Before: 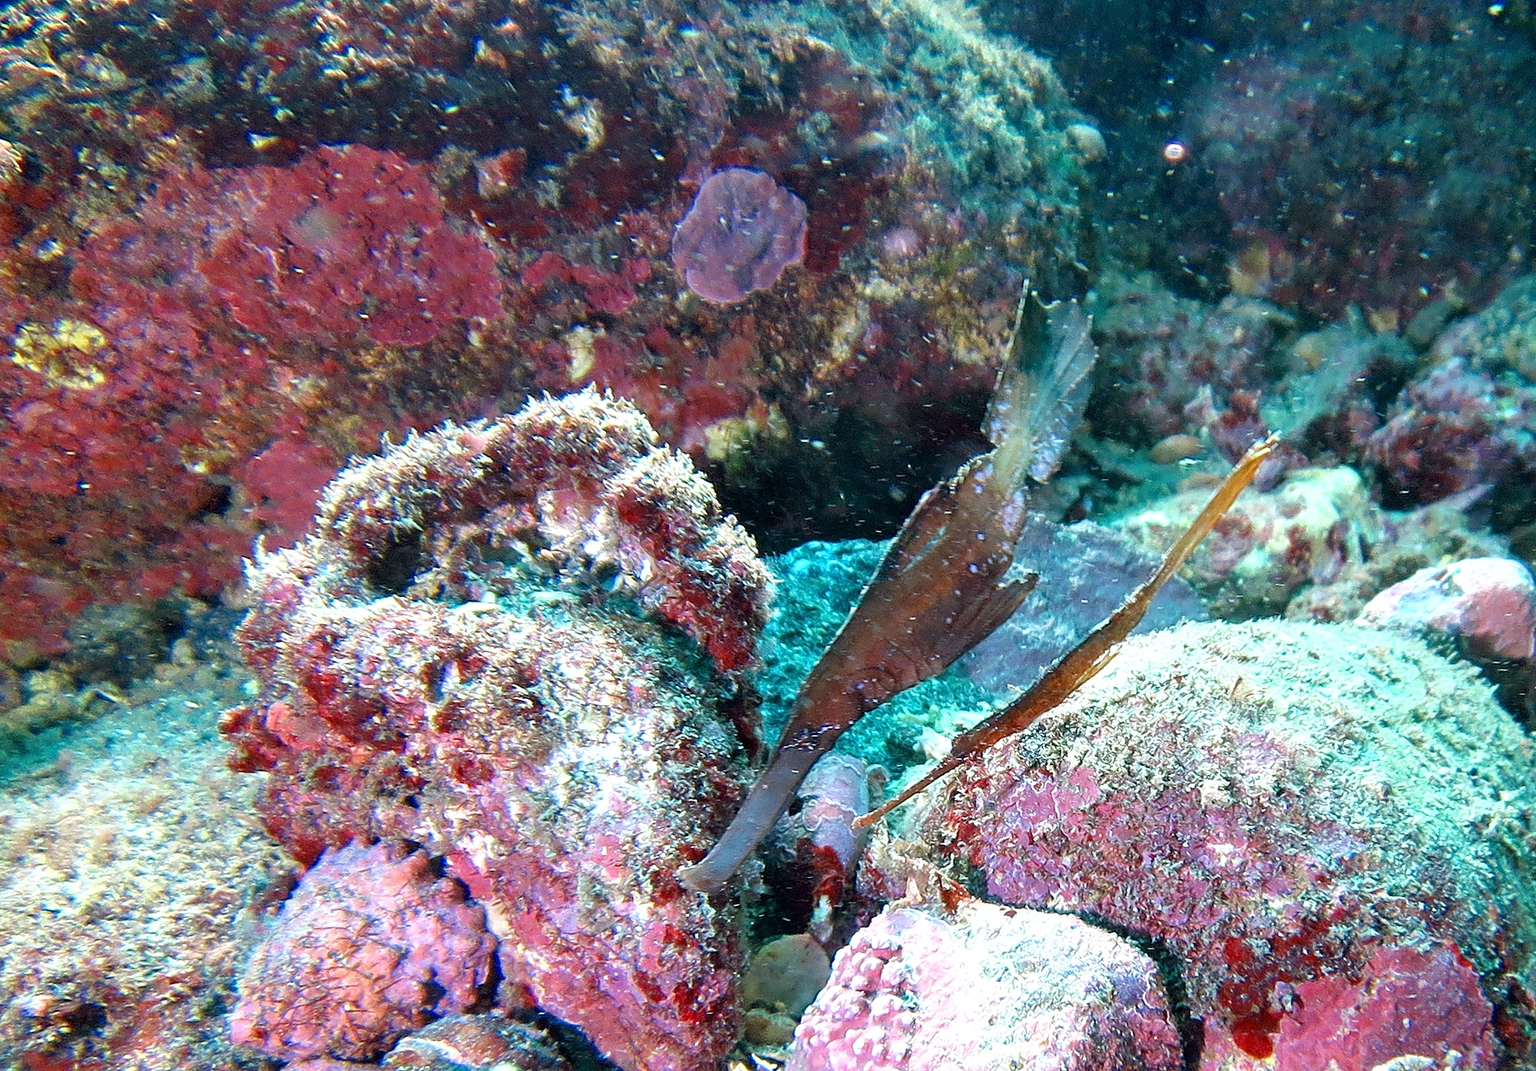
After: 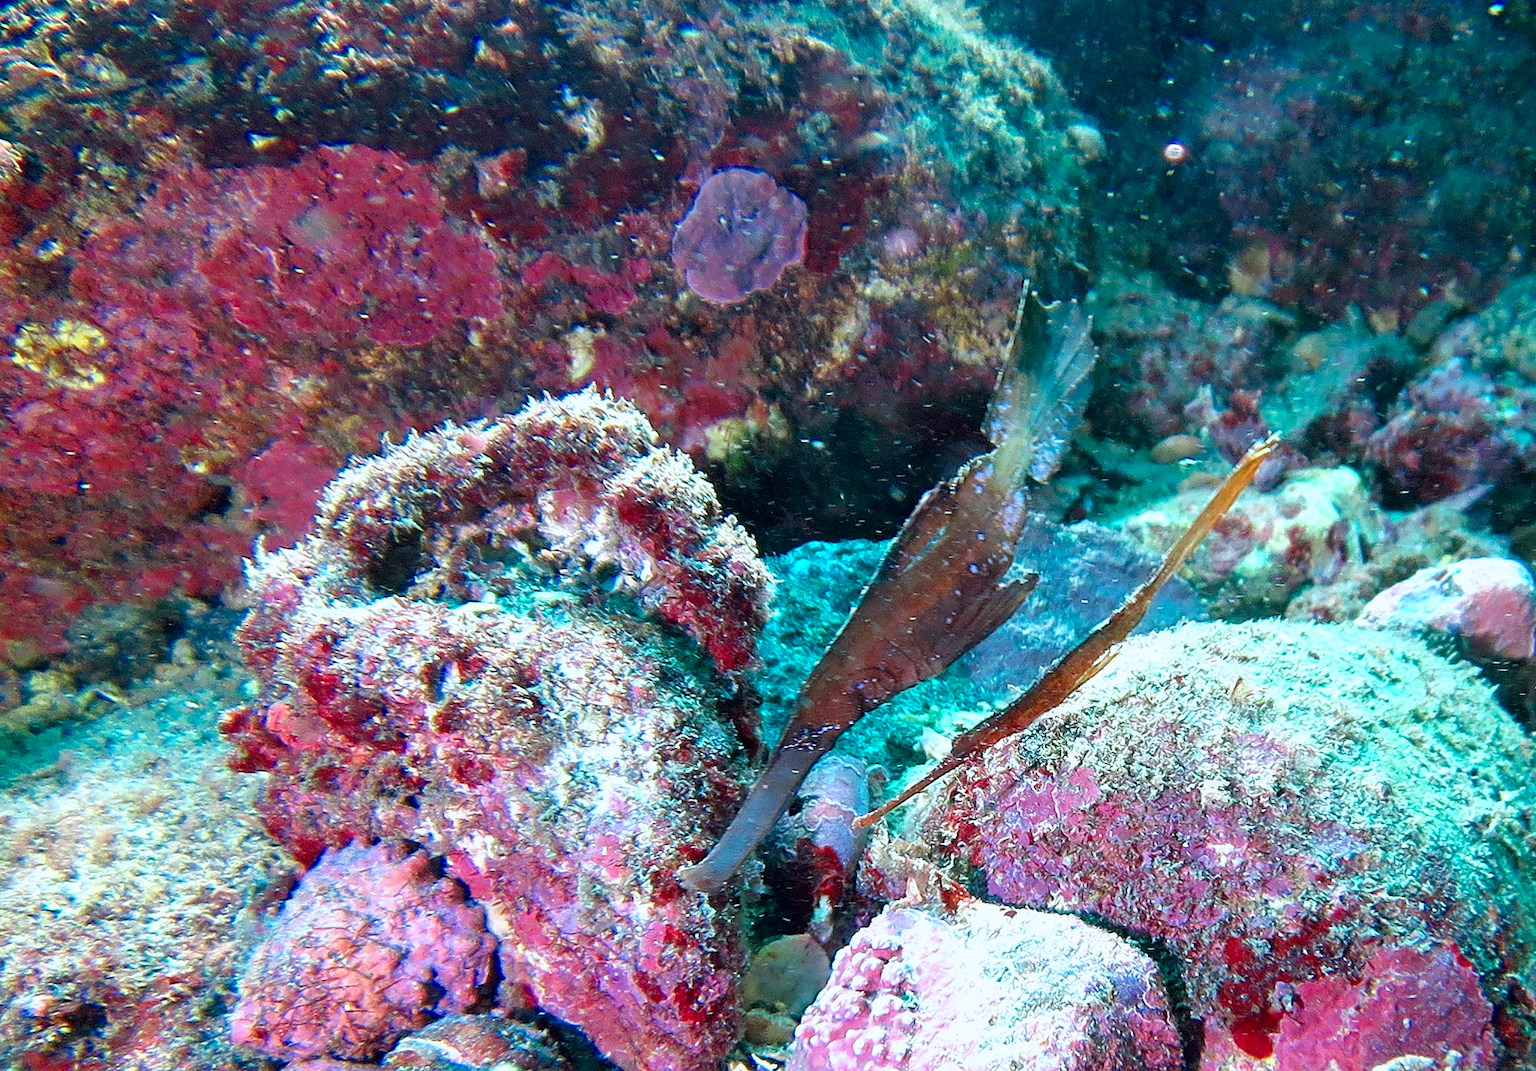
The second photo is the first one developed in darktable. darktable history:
color calibration: output R [0.972, 0.068, -0.094, 0], output G [-0.178, 1.216, -0.086, 0], output B [0.095, -0.136, 0.98, 0], illuminant as shot in camera, x 0.358, y 0.373, temperature 4628.91 K
